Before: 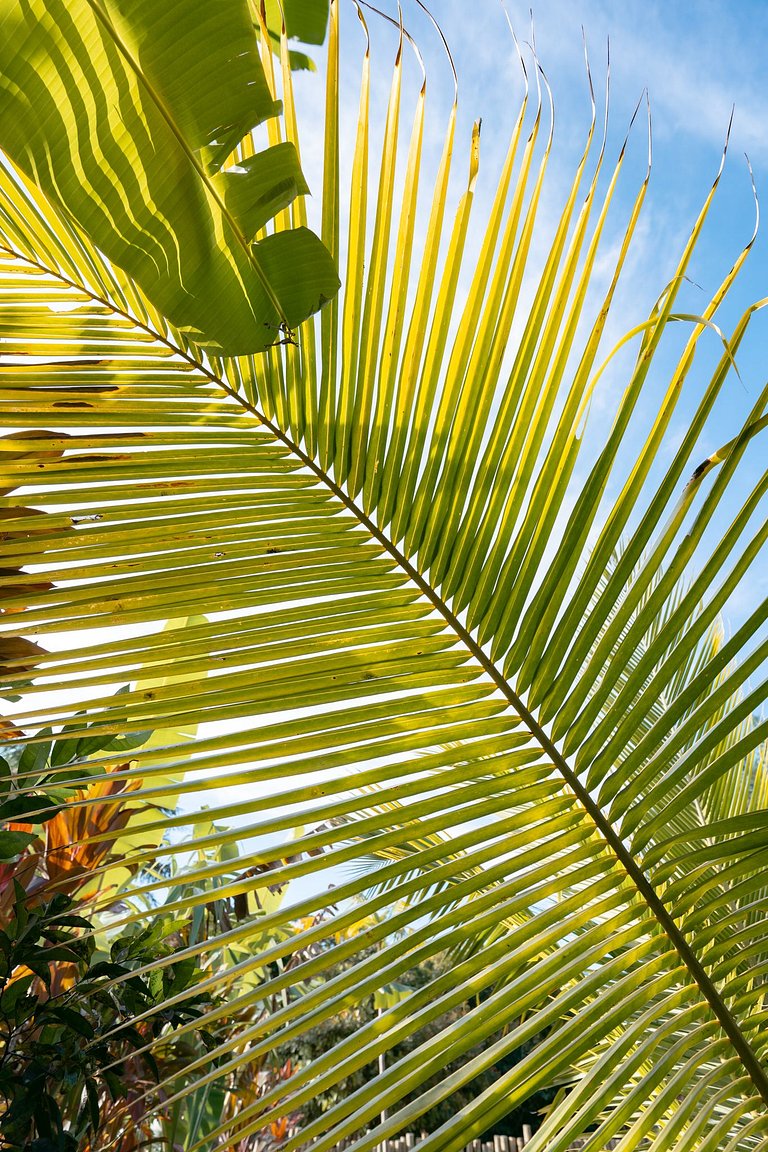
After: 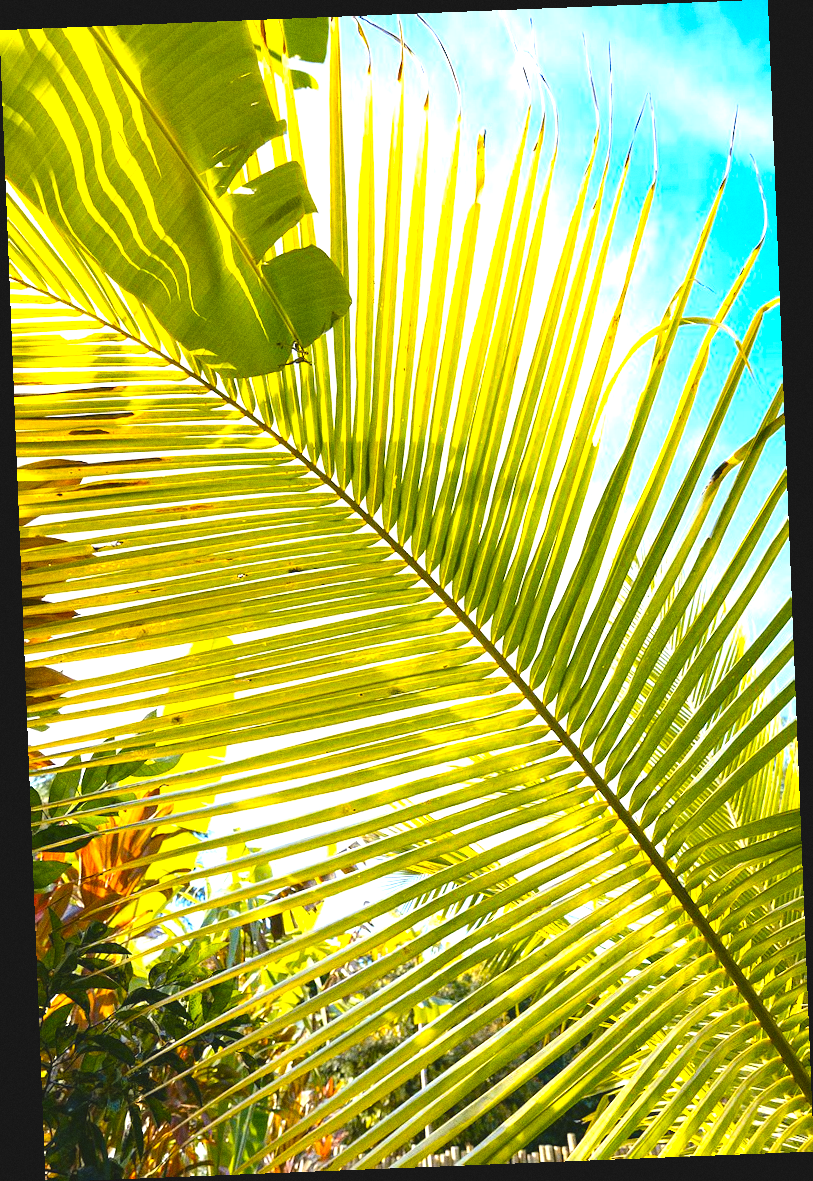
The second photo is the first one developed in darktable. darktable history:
color contrast: green-magenta contrast 1.12, blue-yellow contrast 1.95, unbound 0
grain: coarseness 0.47 ISO
rotate and perspective: rotation -2.29°, automatic cropping off
exposure: black level correction -0.005, exposure 1.002 EV, compensate highlight preservation false
